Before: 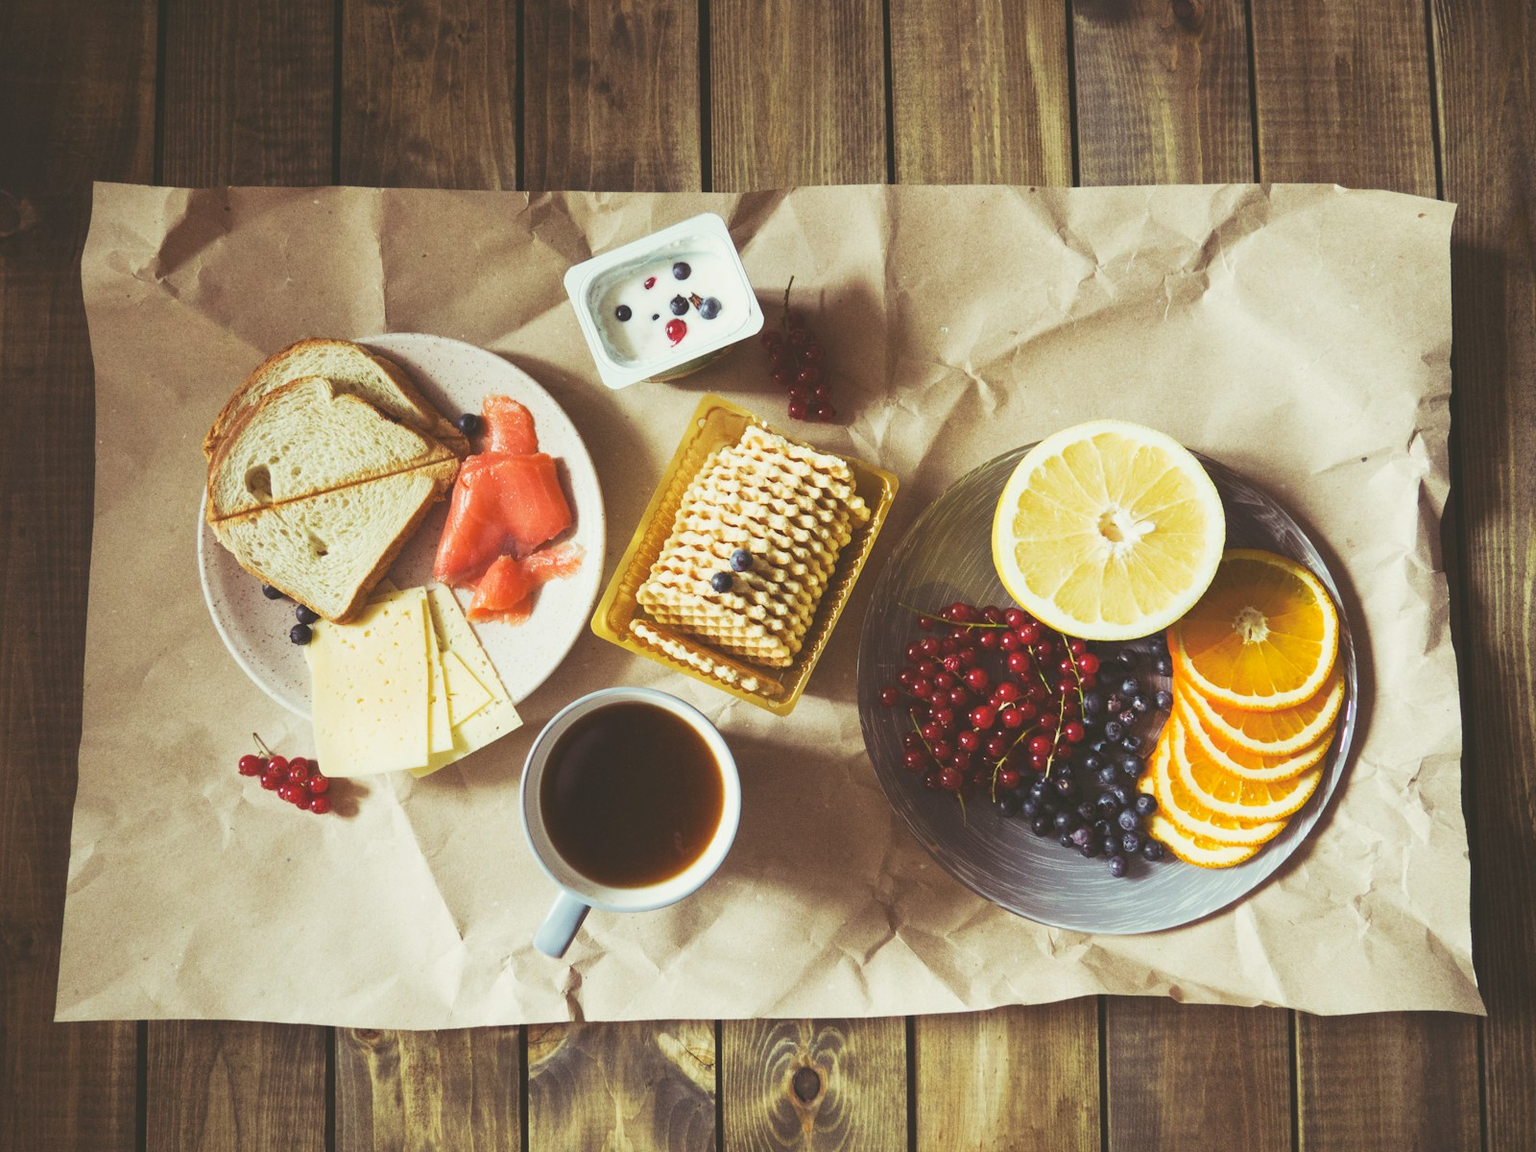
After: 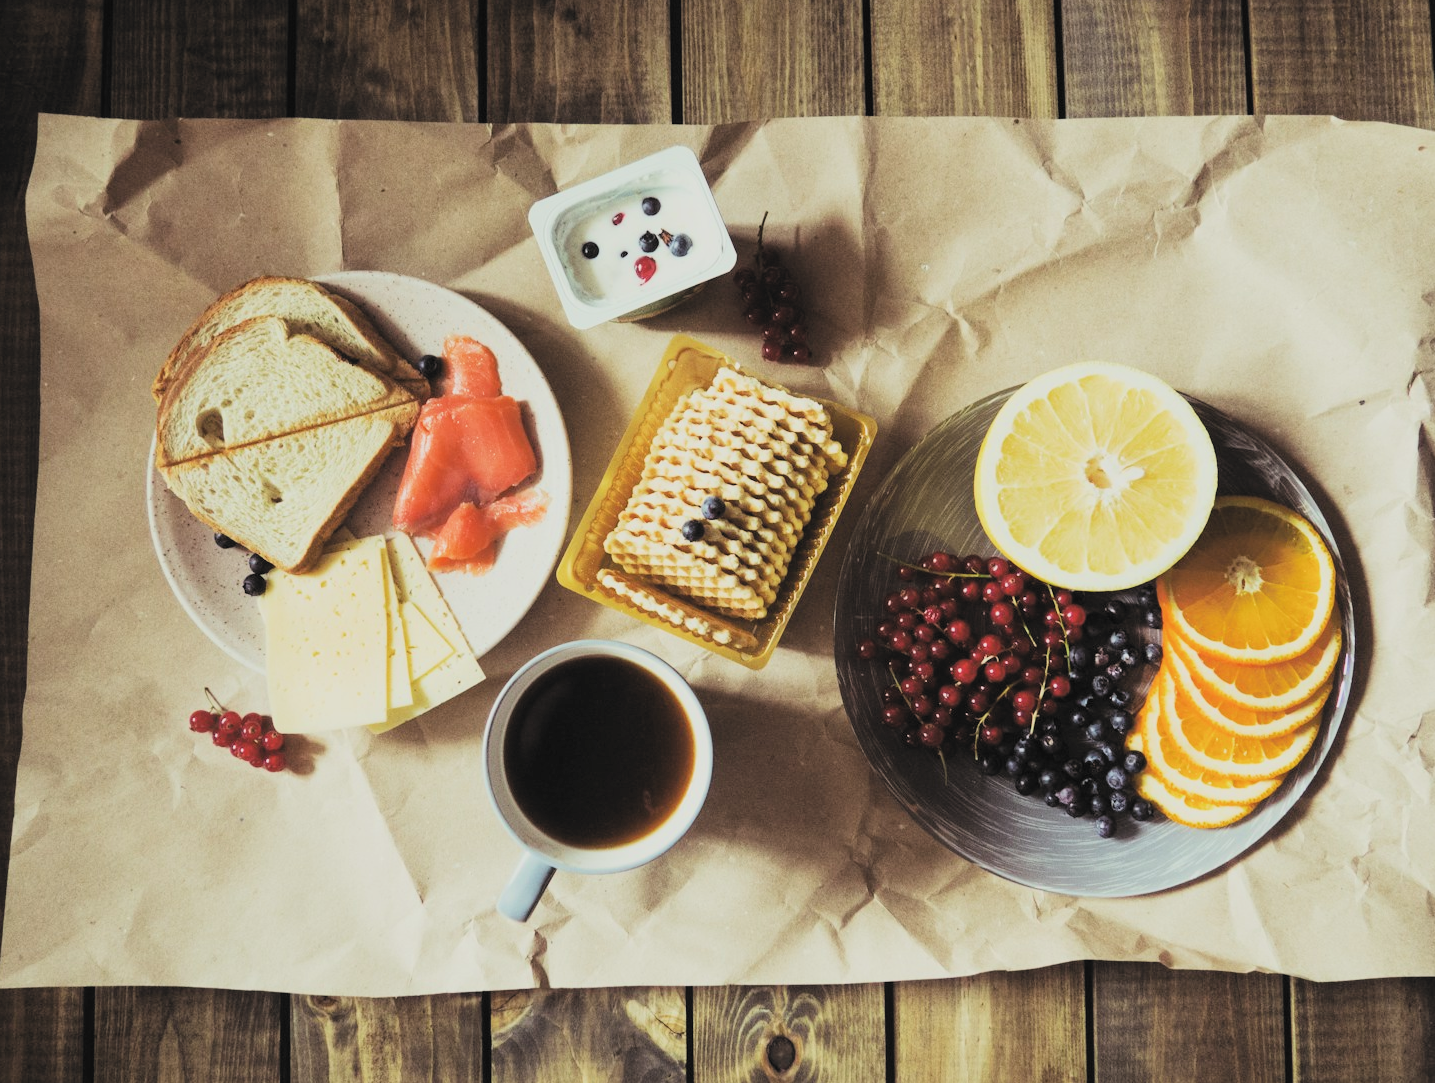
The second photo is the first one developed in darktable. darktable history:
filmic rgb: black relative exposure -5.06 EV, white relative exposure 3.98 EV, hardness 2.88, contrast 1.297, highlights saturation mix -29.08%, color science v6 (2022)
contrast brightness saturation: saturation -0.049
crop: left 3.739%, top 6.401%, right 6.54%, bottom 3.343%
